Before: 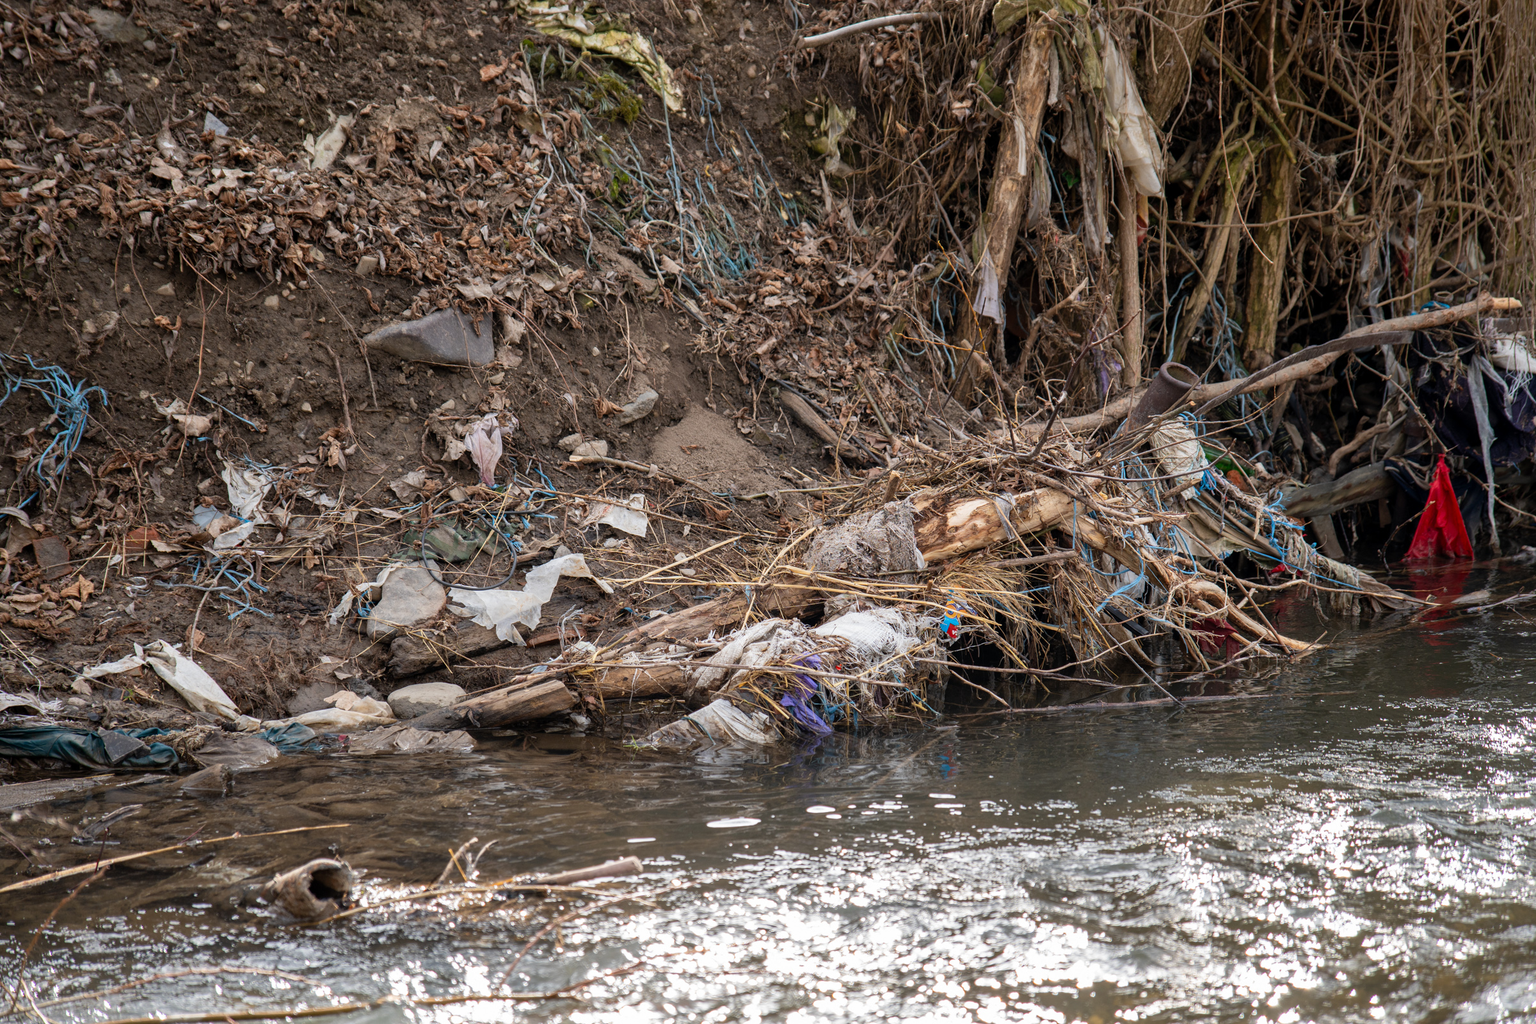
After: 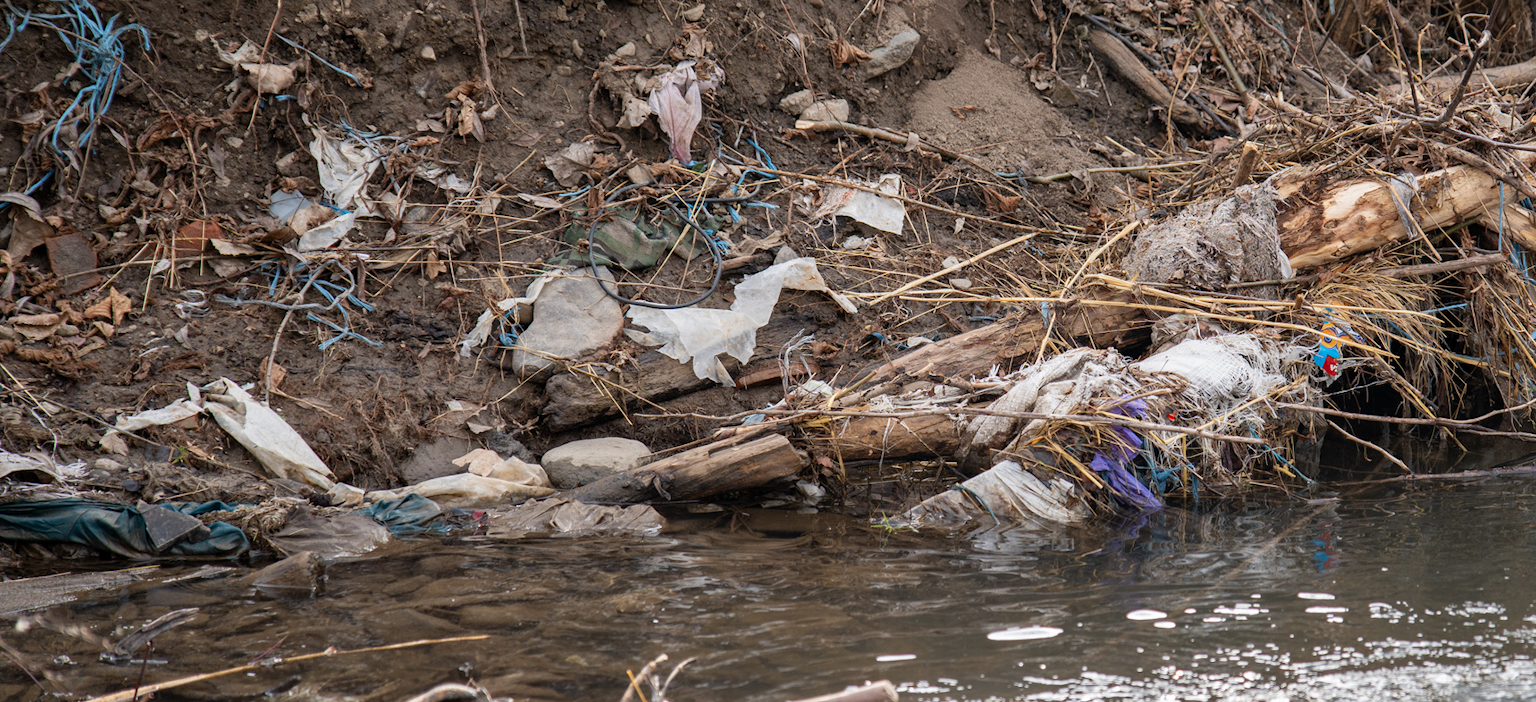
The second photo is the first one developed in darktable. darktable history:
crop: top 36.099%, right 28.403%, bottom 14.744%
